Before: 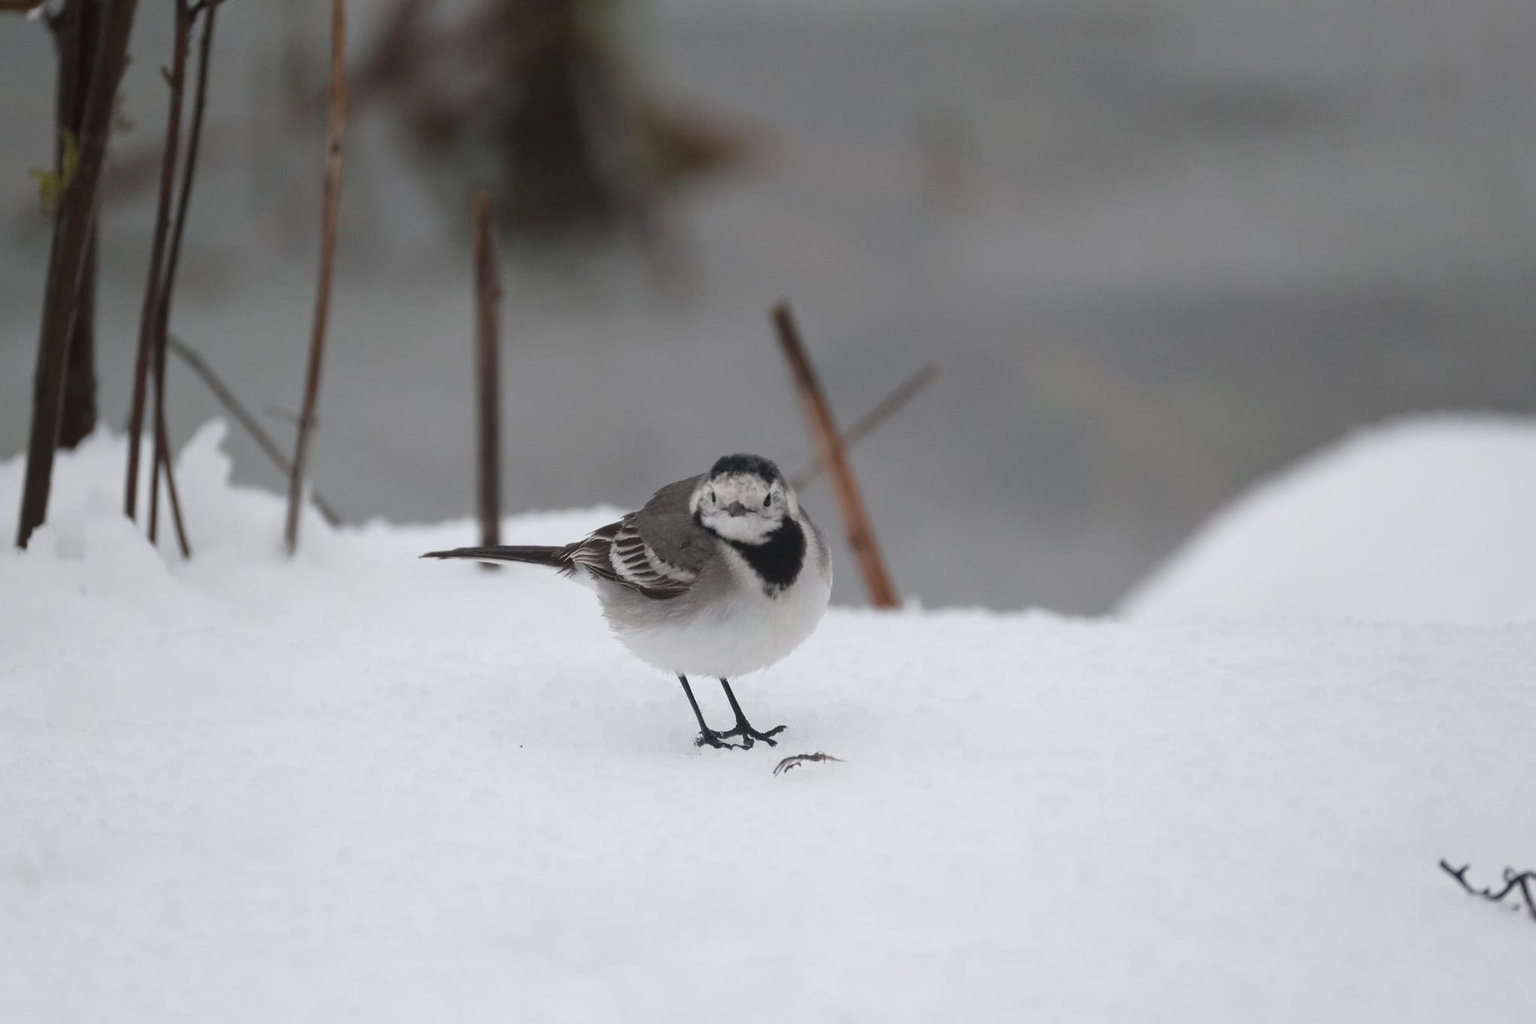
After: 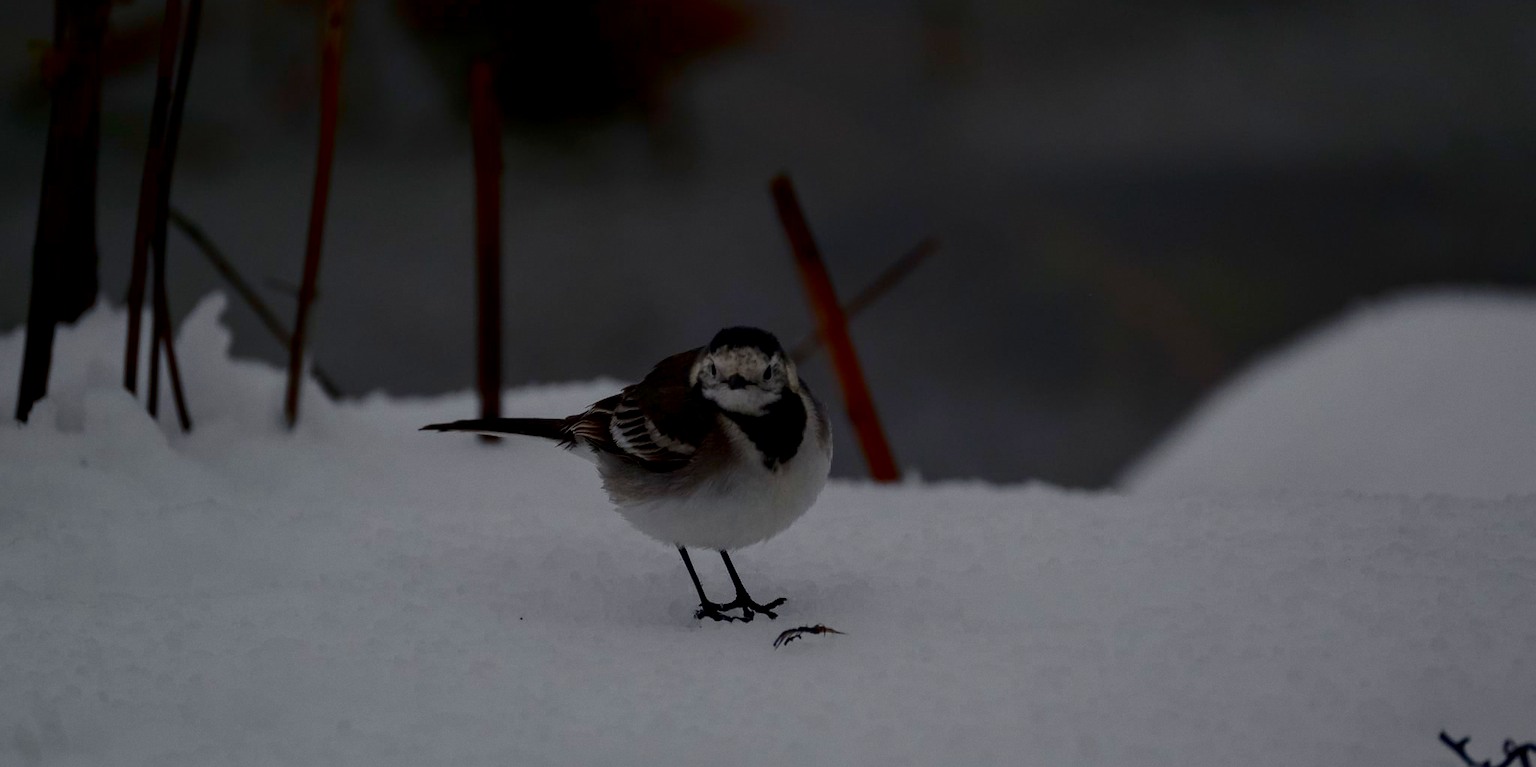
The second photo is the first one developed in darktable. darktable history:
crop and rotate: top 12.5%, bottom 12.5%
filmic rgb: black relative exposure -7.65 EV, white relative exposure 4.56 EV, hardness 3.61, contrast 1.05
sharpen: radius 5.325, amount 0.312, threshold 26.433
grain: coarseness 14.57 ISO, strength 8.8%
white balance: emerald 1
contrast brightness saturation: brightness -1, saturation 1
local contrast: on, module defaults
